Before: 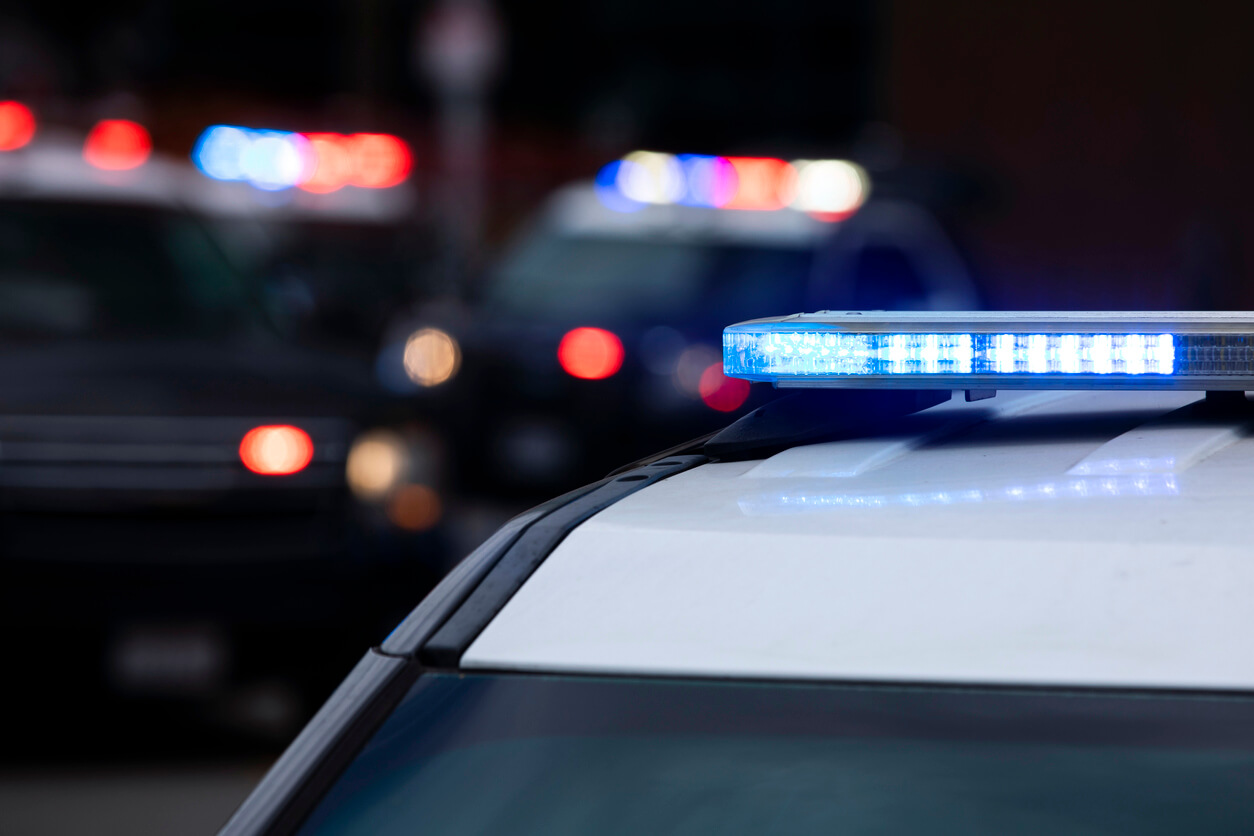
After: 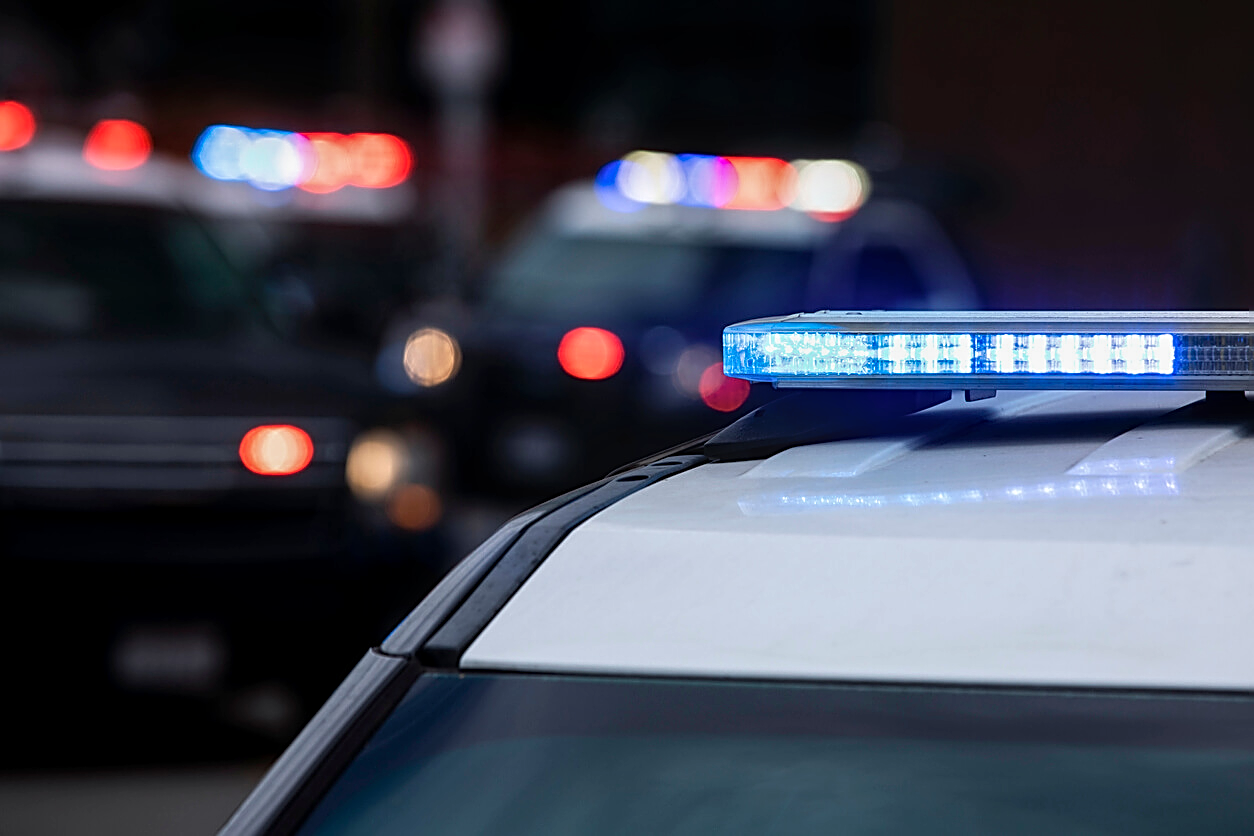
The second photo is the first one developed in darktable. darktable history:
local contrast: on, module defaults
sharpen: amount 0.742
